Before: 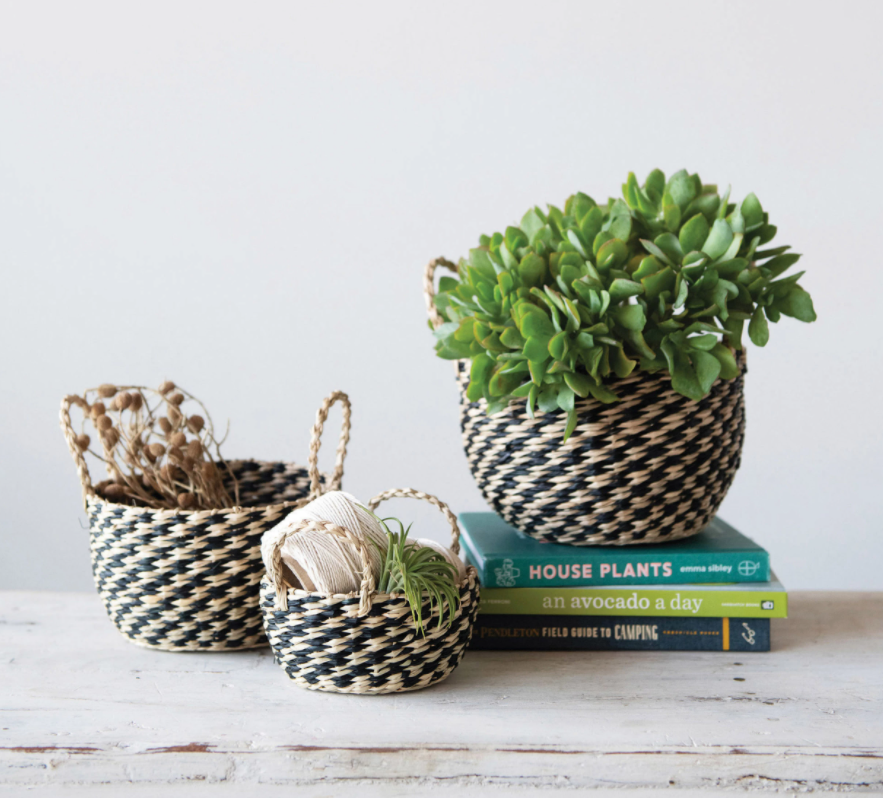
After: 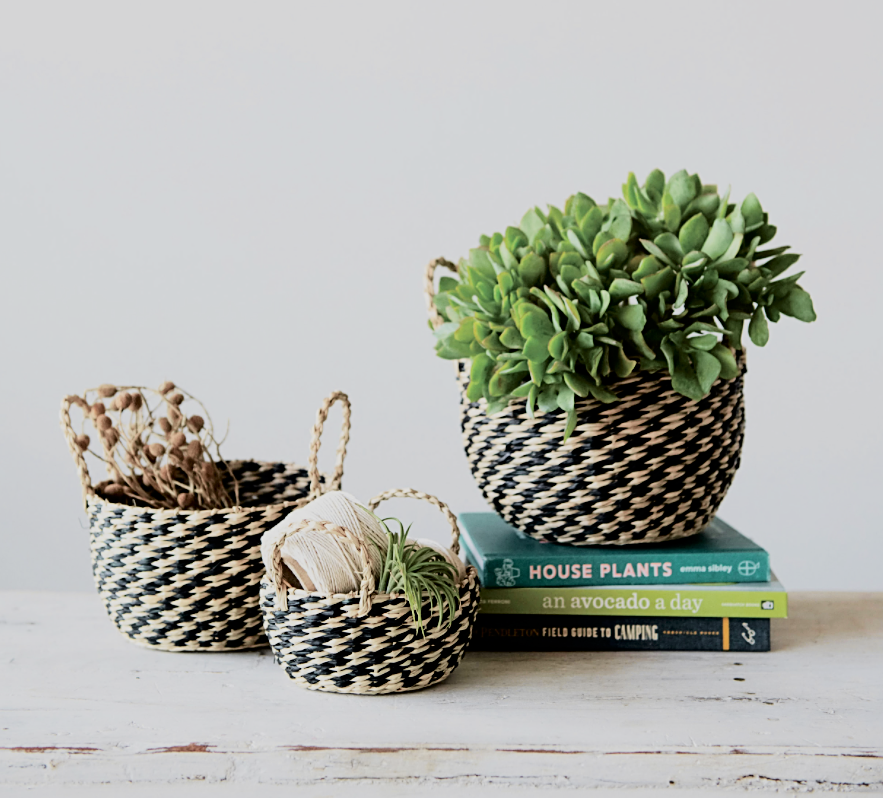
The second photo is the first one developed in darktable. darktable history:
tone curve: curves: ch0 [(0.003, 0) (0.066, 0.023) (0.149, 0.094) (0.264, 0.238) (0.395, 0.421) (0.517, 0.56) (0.688, 0.743) (0.813, 0.846) (1, 1)]; ch1 [(0, 0) (0.164, 0.115) (0.337, 0.332) (0.39, 0.398) (0.464, 0.461) (0.501, 0.5) (0.507, 0.503) (0.534, 0.537) (0.577, 0.59) (0.652, 0.681) (0.733, 0.749) (0.811, 0.796) (1, 1)]; ch2 [(0, 0) (0.337, 0.382) (0.464, 0.476) (0.501, 0.502) (0.527, 0.54) (0.551, 0.565) (0.6, 0.59) (0.687, 0.675) (1, 1)], color space Lab, independent channels, preserve colors none
filmic rgb: black relative exposure -7.65 EV, white relative exposure 4.56 EV, hardness 3.61, contrast 1.05
sharpen: on, module defaults
